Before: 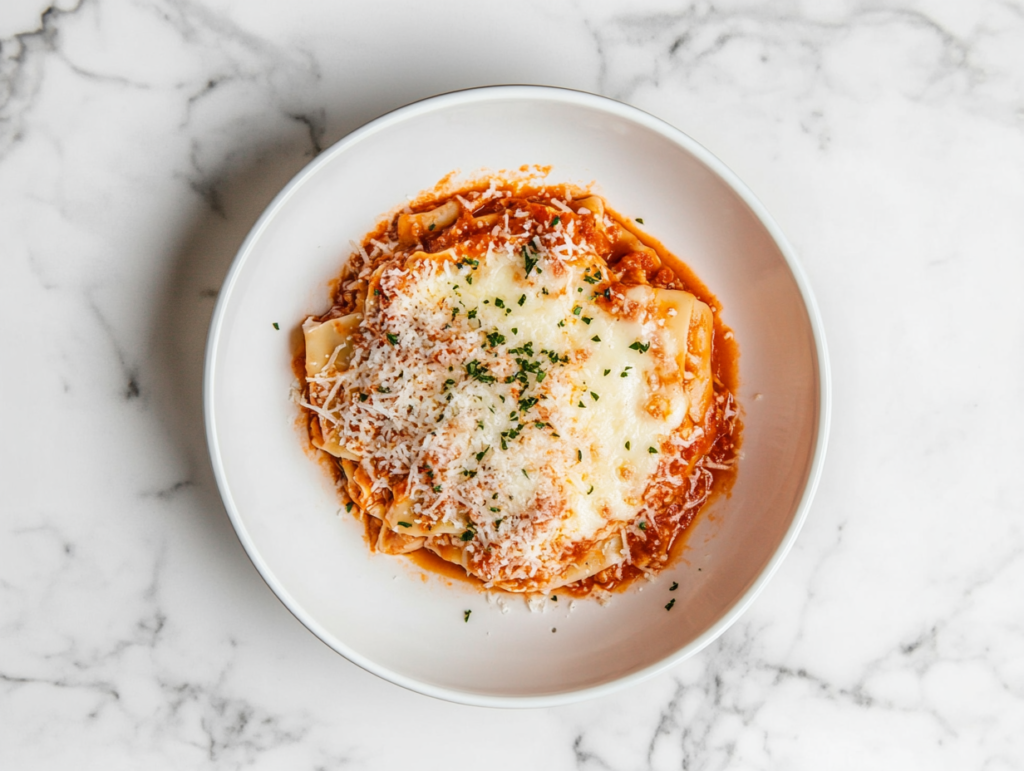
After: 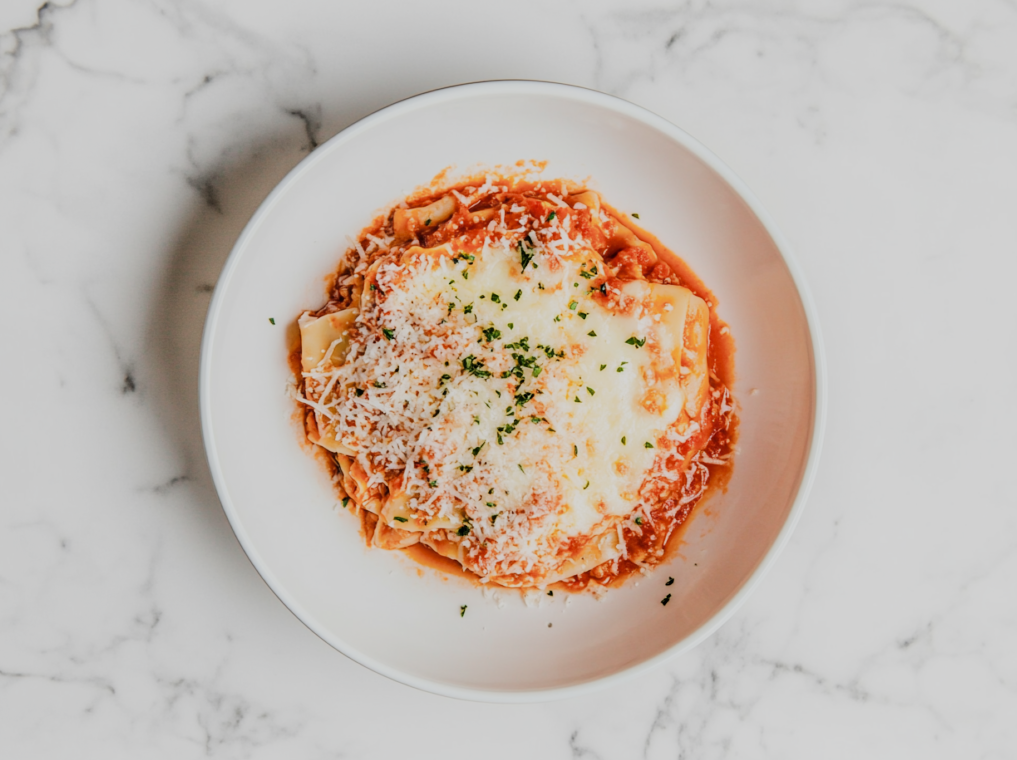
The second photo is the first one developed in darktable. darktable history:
filmic rgb: black relative exposure -6.13 EV, white relative exposure 6.96 EV, threshold 2.99 EV, hardness 2.23, enable highlight reconstruction true
crop: left 0.451%, top 0.743%, right 0.142%, bottom 0.566%
exposure: black level correction 0, exposure 0.499 EV, compensate highlight preservation false
